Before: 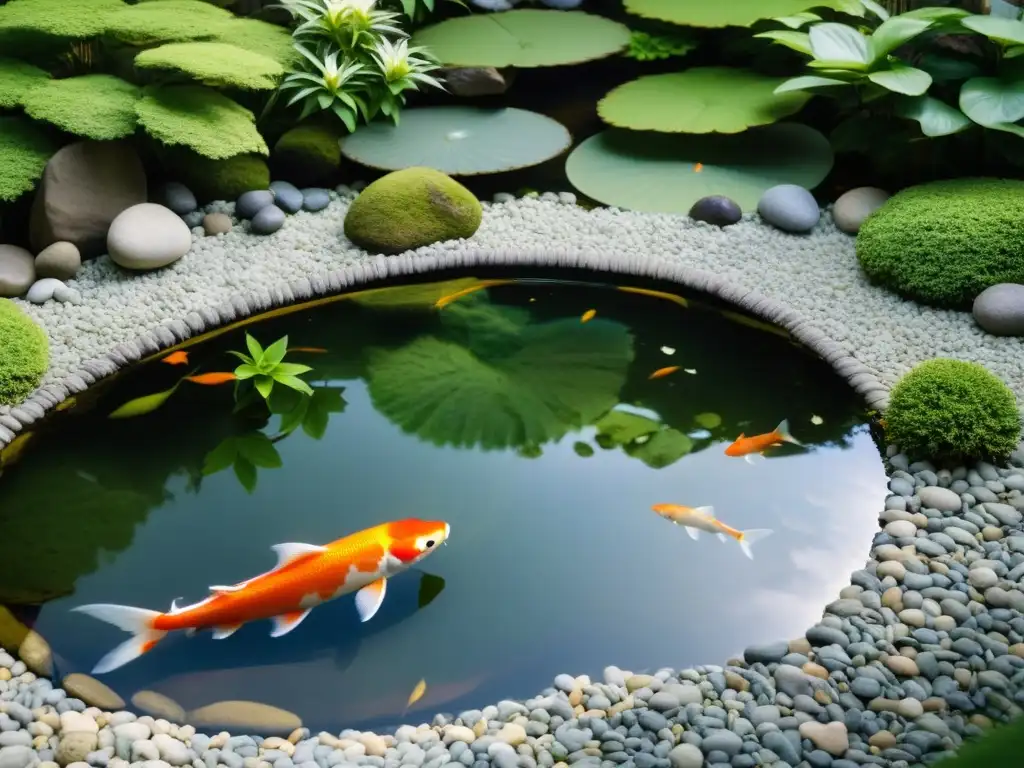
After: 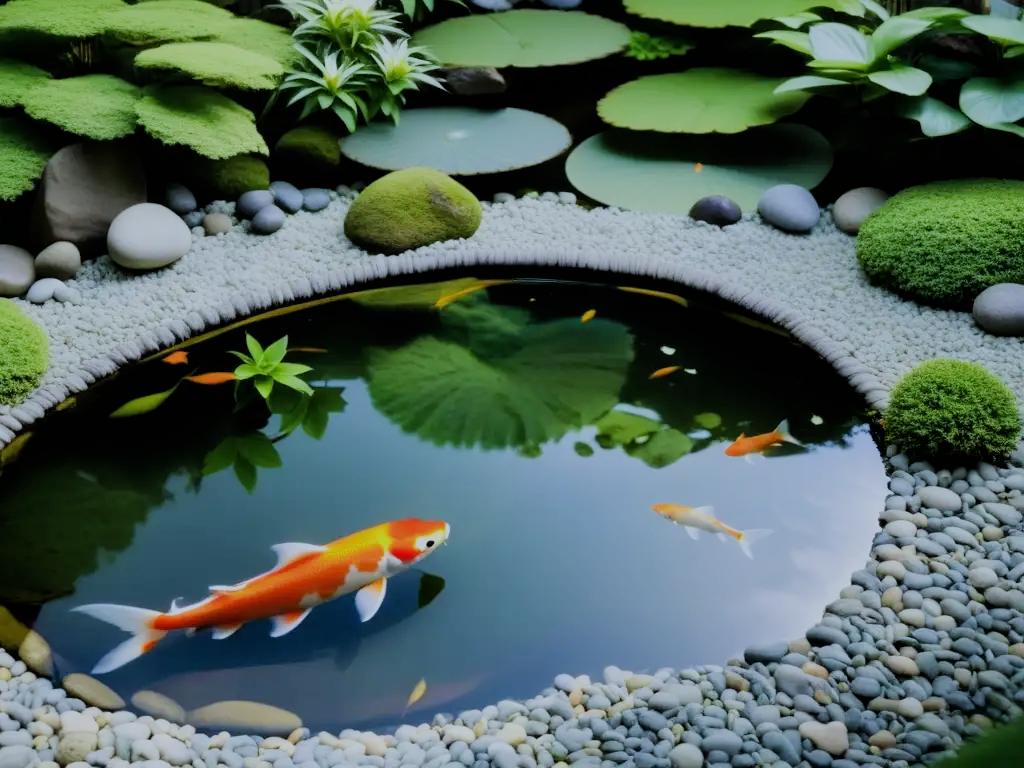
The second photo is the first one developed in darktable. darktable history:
white balance: red 0.924, blue 1.095
bloom: size 5%, threshold 95%, strength 15%
filmic rgb: black relative exposure -7.15 EV, white relative exposure 5.36 EV, hardness 3.02
